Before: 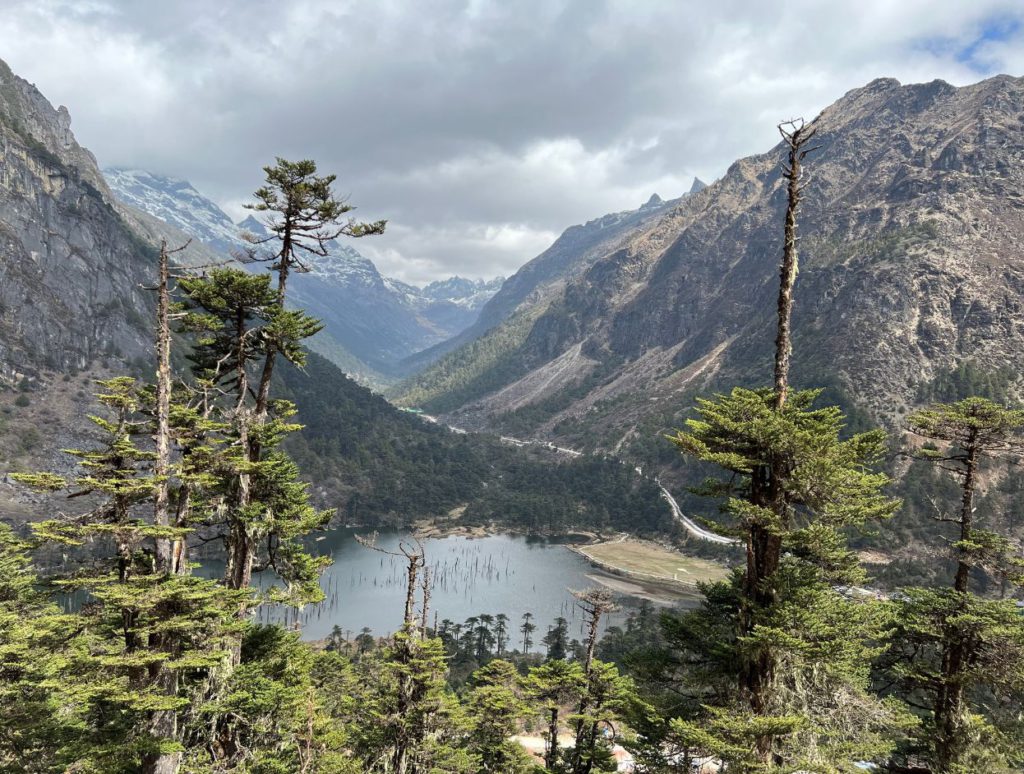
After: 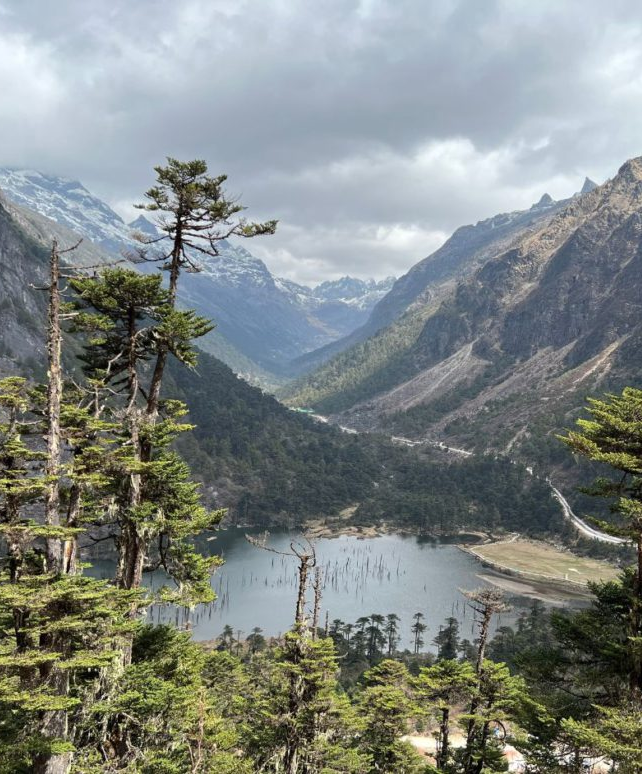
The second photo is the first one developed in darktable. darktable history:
crop: left 10.675%, right 26.569%
tone equalizer: on, module defaults
